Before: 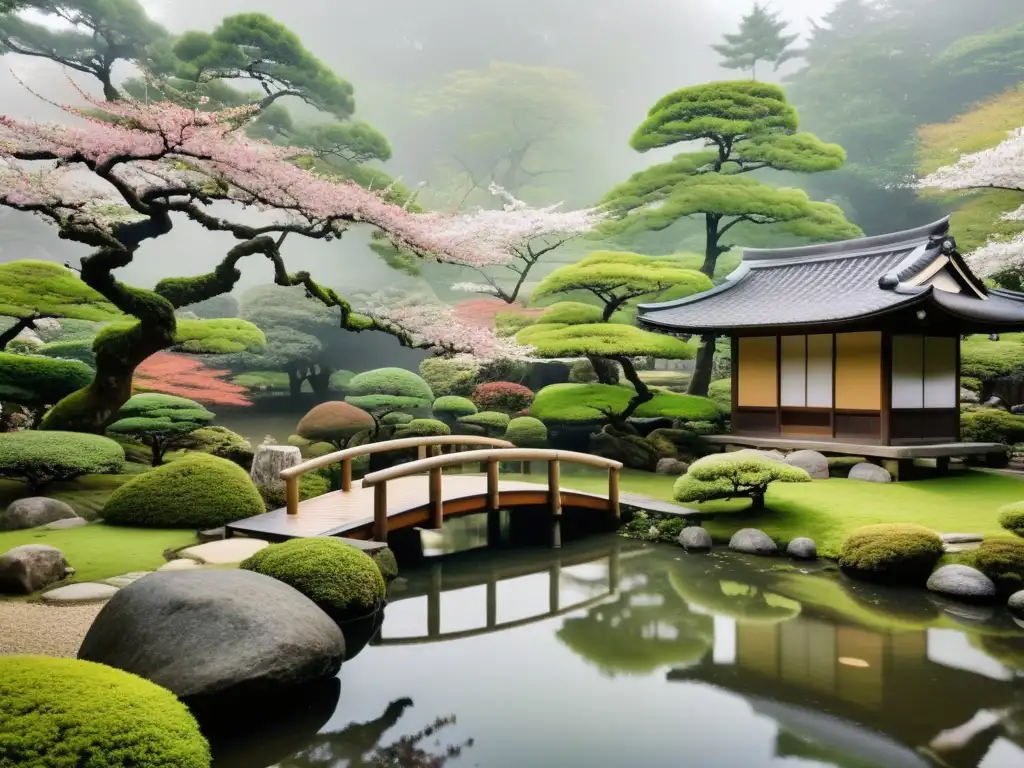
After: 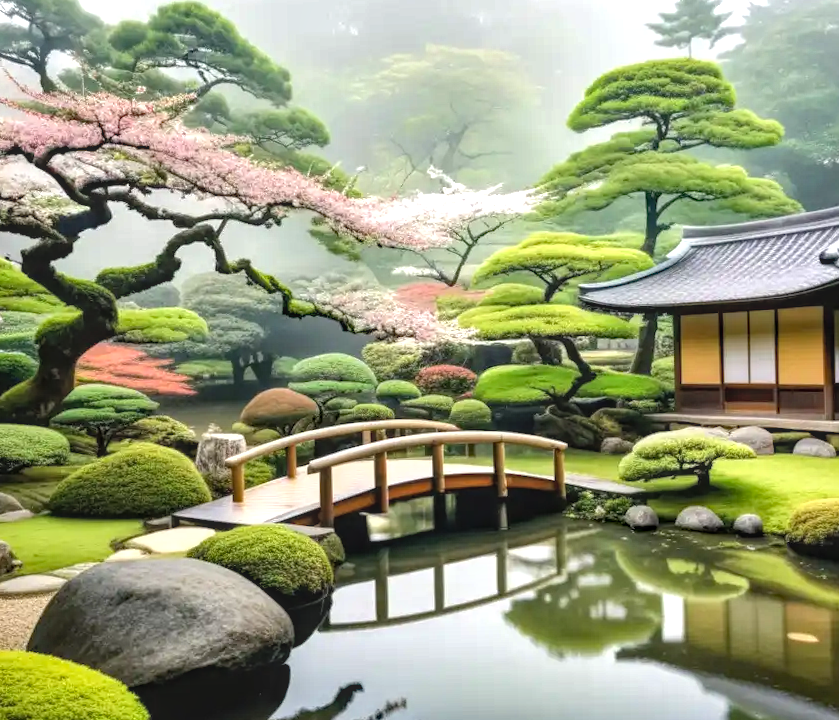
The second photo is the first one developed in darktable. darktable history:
haze removal: compatibility mode true, adaptive false
exposure: black level correction 0, exposure 0.499 EV, compensate exposure bias true, compensate highlight preservation false
local contrast: highlights 75%, shadows 55%, detail 176%, midtone range 0.213
crop and rotate: angle 1.26°, left 4.33%, top 0.946%, right 11.355%, bottom 2.464%
